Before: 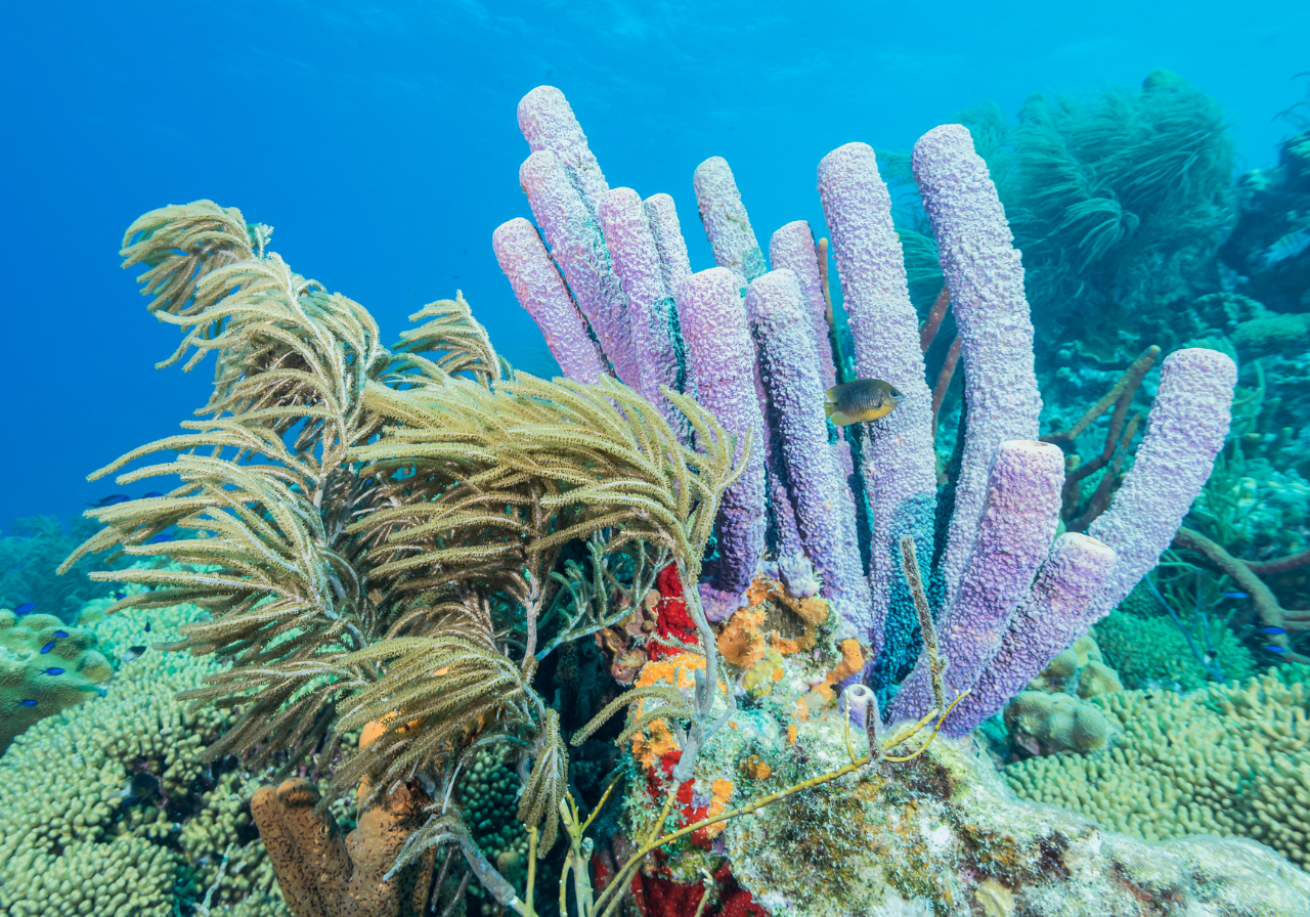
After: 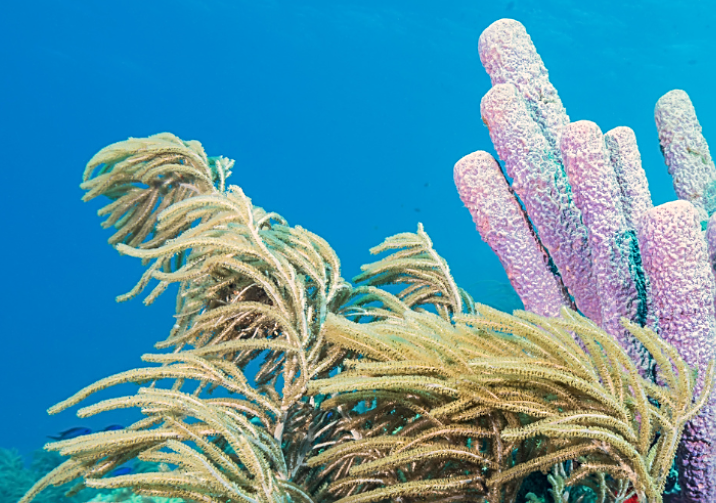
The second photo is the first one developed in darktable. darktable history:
crop and rotate: left 3.047%, top 7.509%, right 42.236%, bottom 37.598%
white balance: red 1.127, blue 0.943
sharpen: on, module defaults
